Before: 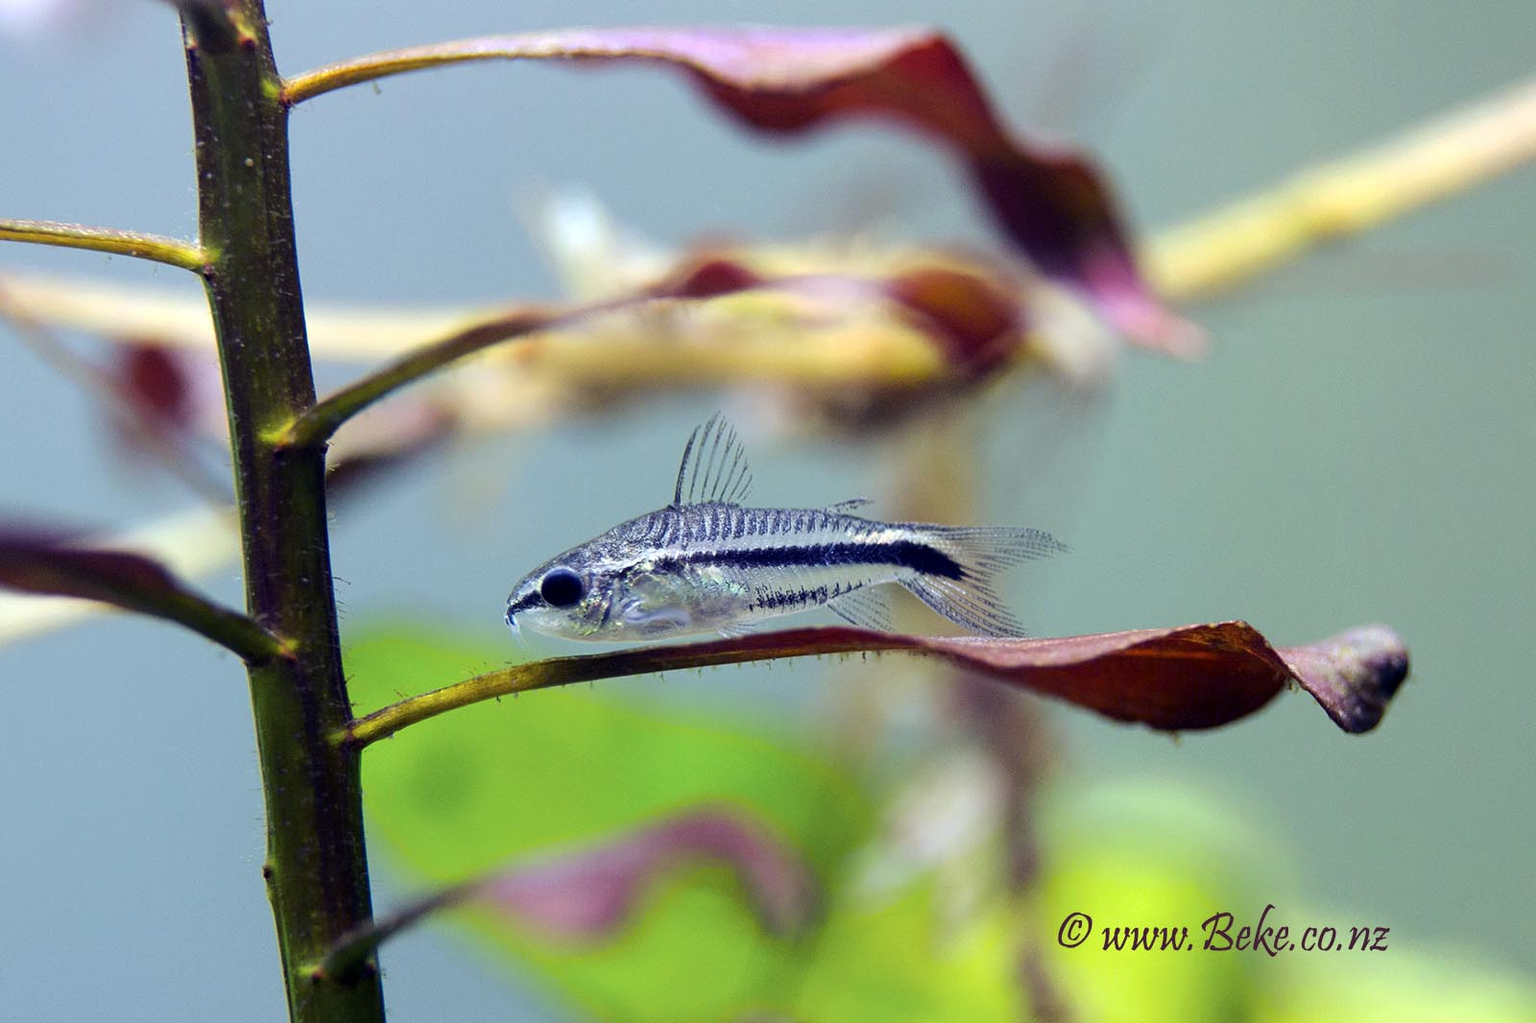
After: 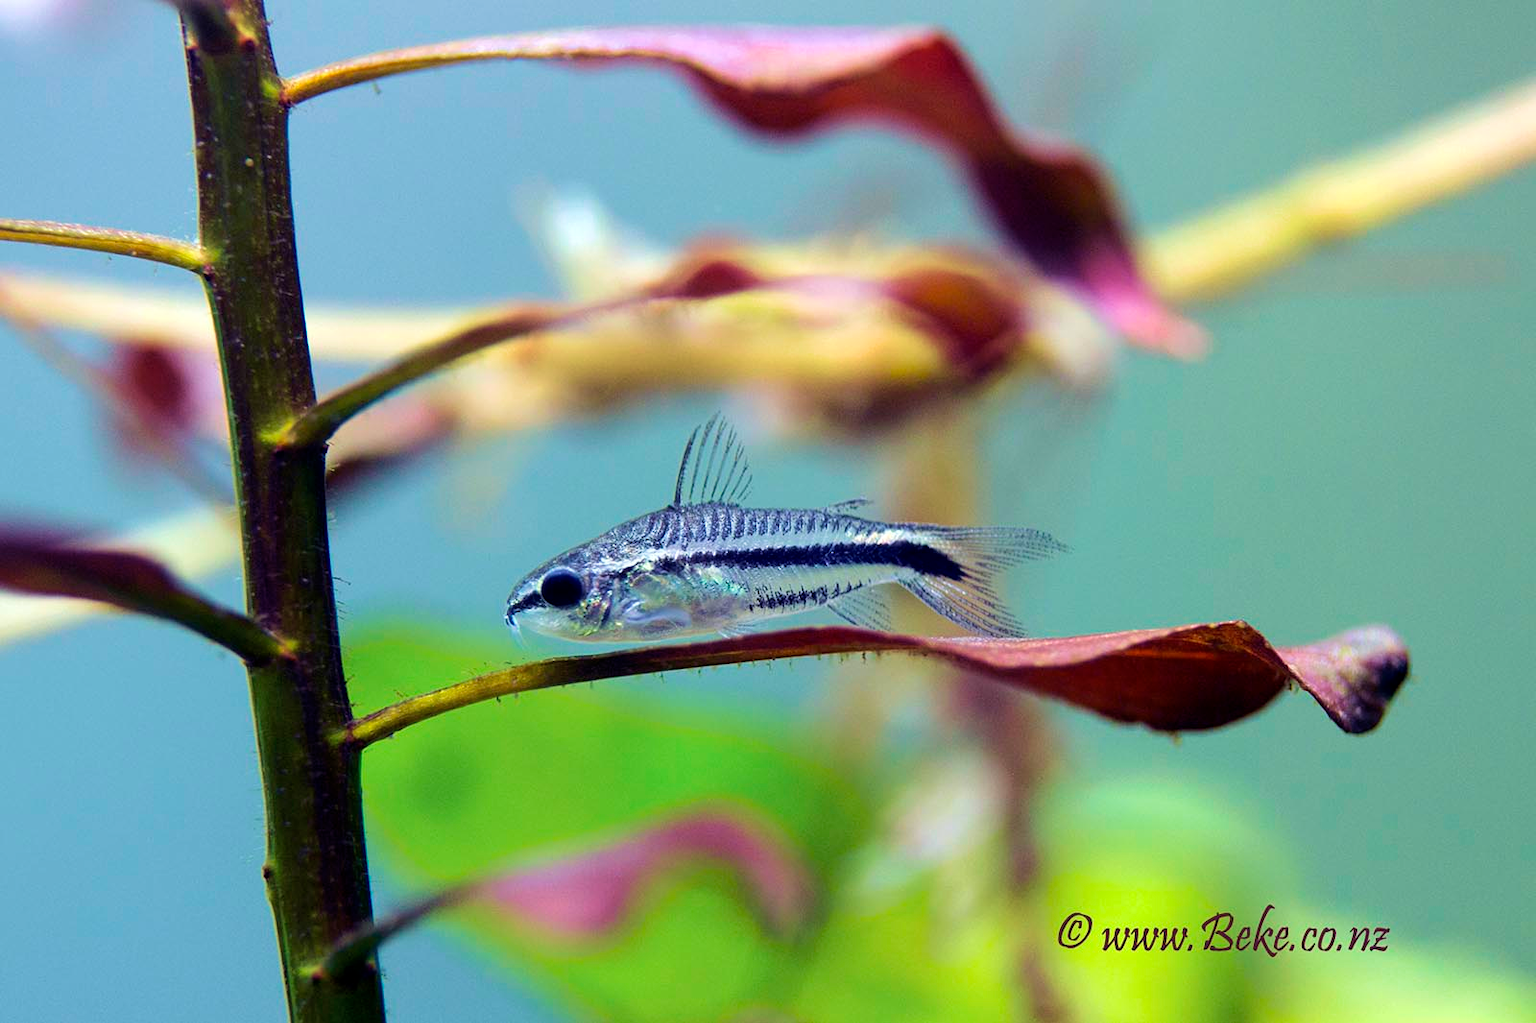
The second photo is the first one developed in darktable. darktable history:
velvia: strength 45.19%
